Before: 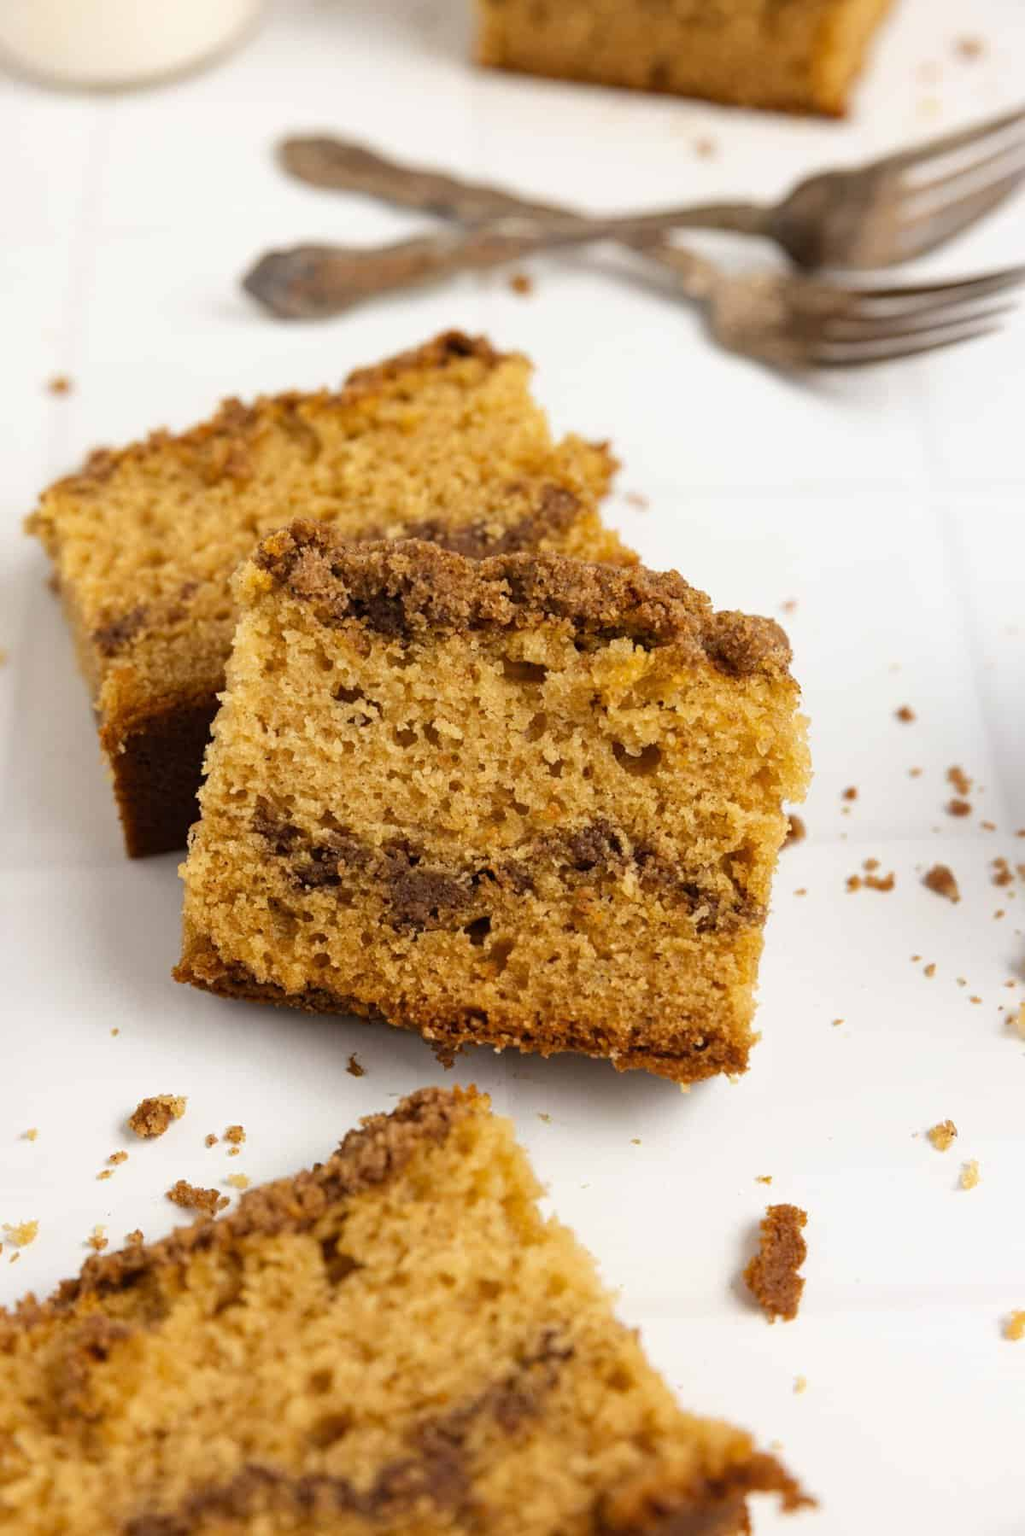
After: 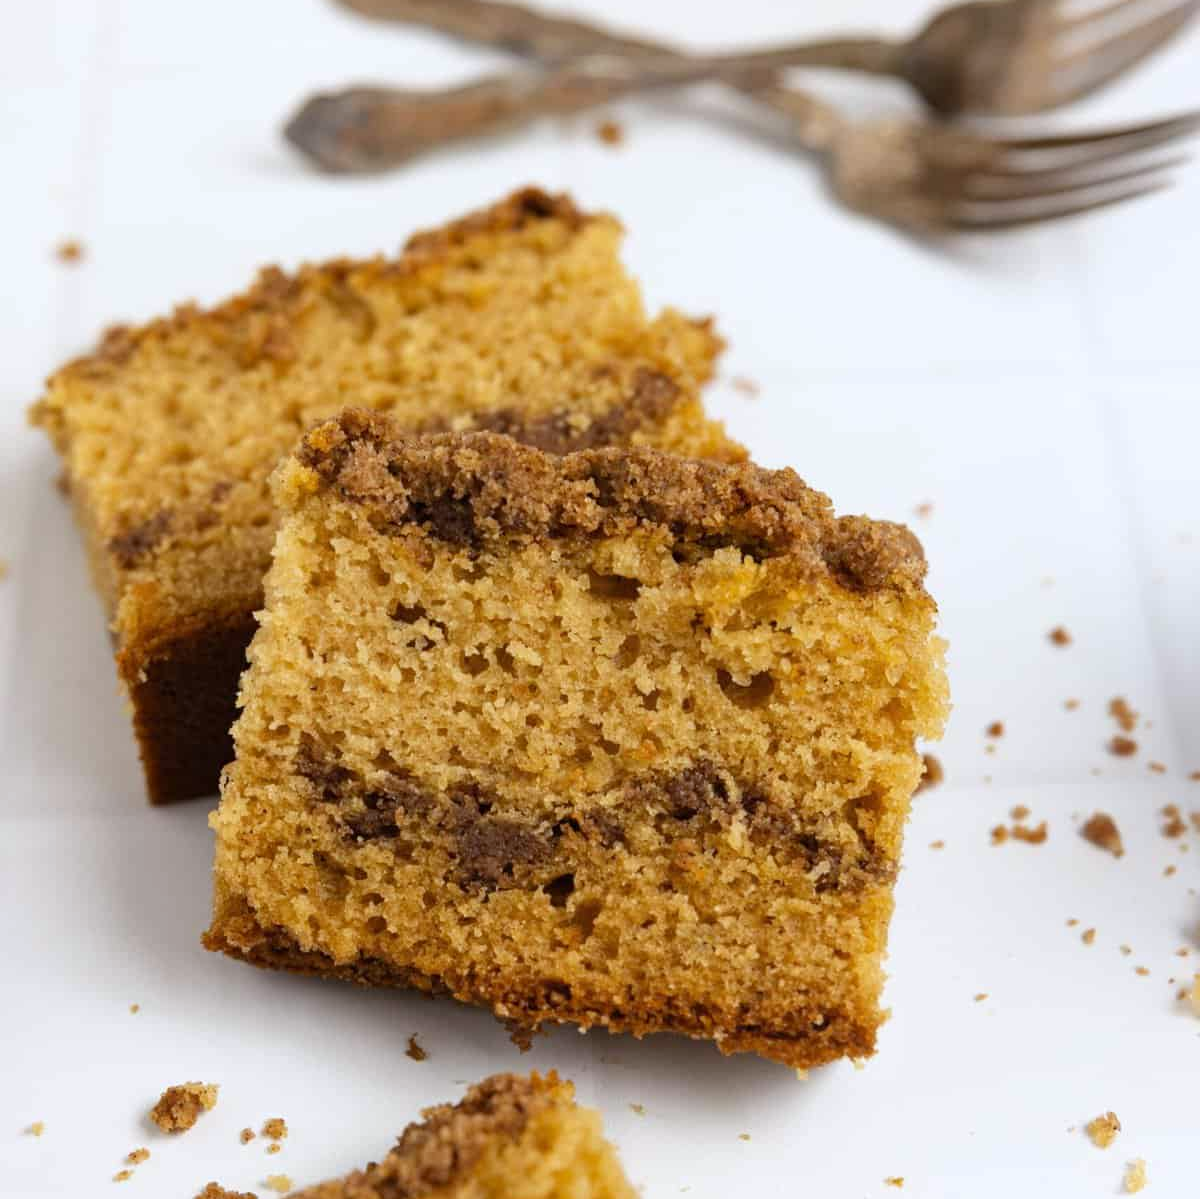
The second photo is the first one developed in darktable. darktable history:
white balance: red 0.974, blue 1.044
crop: top 11.166%, bottom 22.168%
